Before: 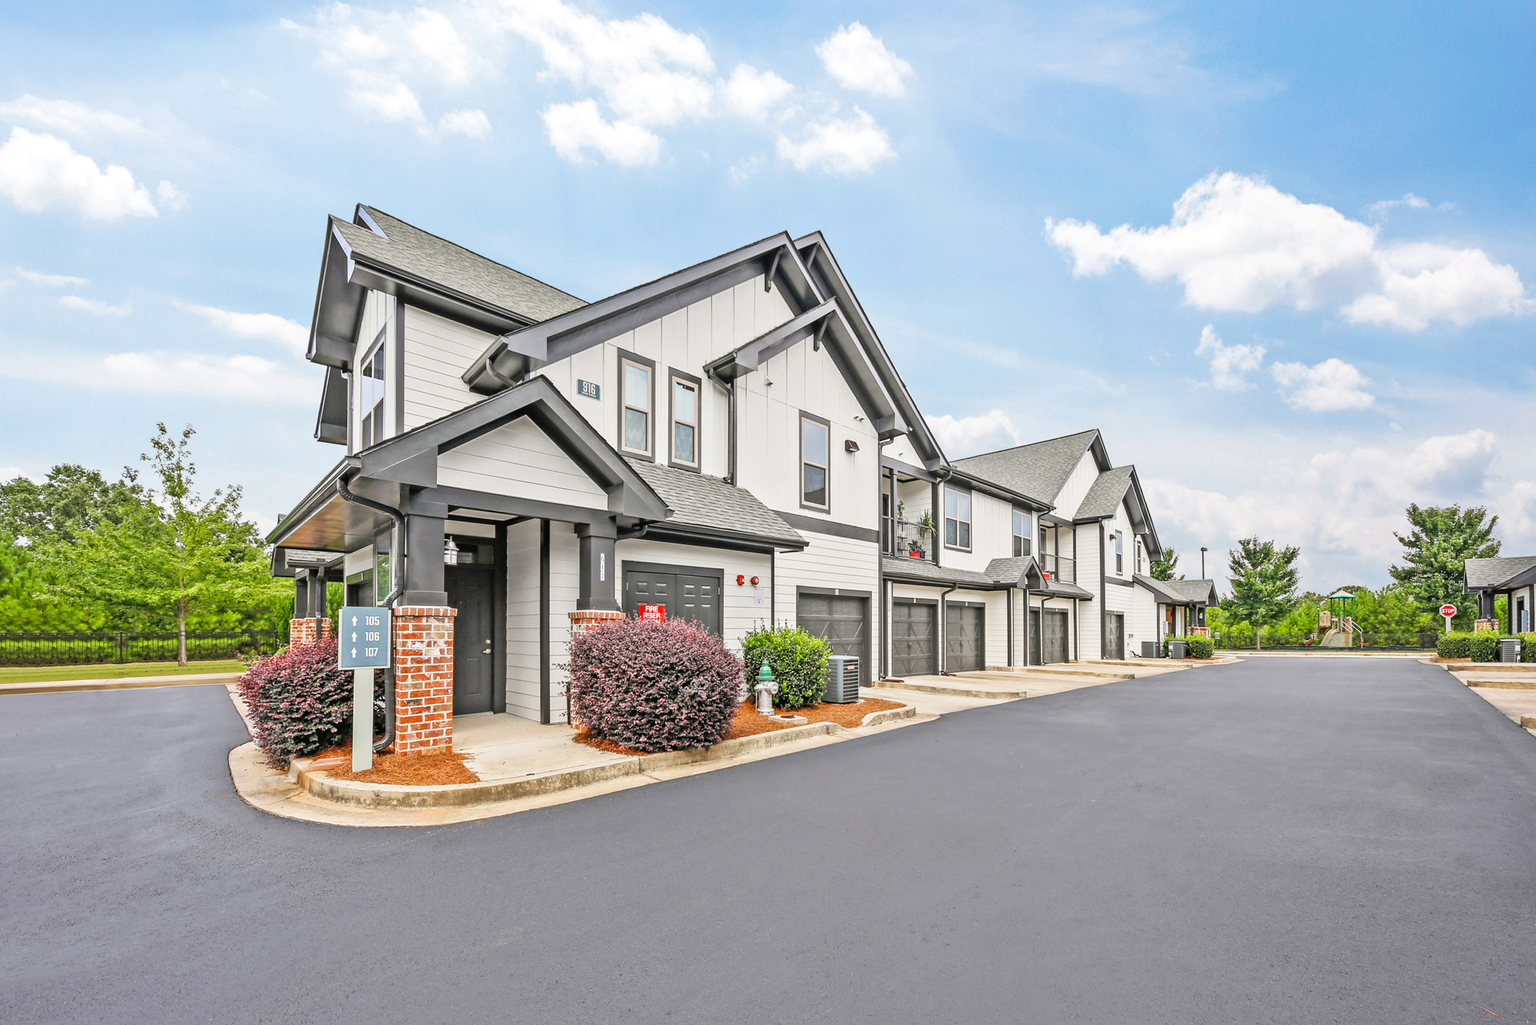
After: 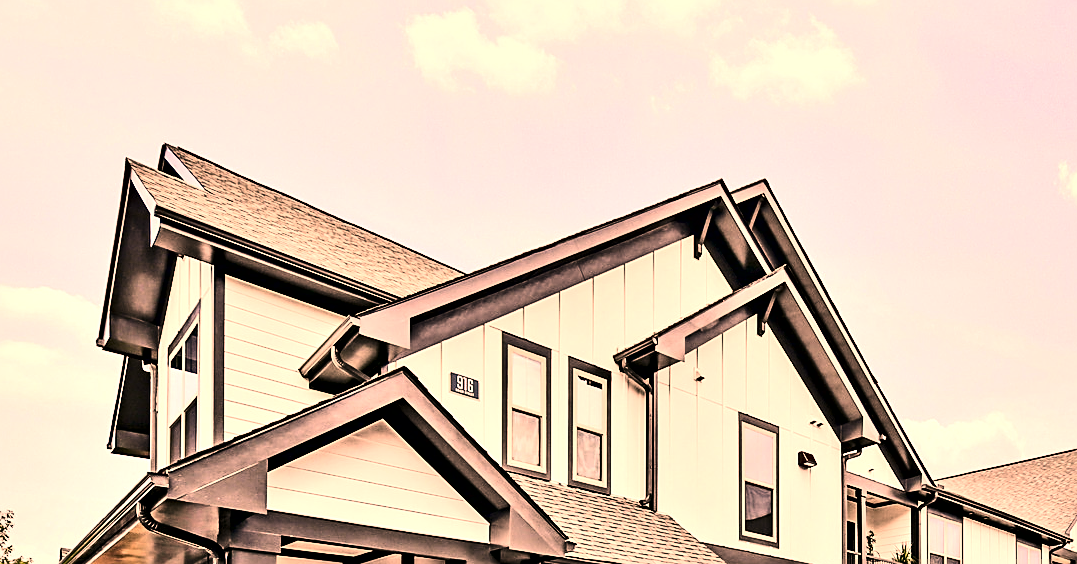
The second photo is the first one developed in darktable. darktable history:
sharpen: on, module defaults
crop: left 15.105%, top 9.125%, right 31.005%, bottom 48.524%
contrast brightness saturation: contrast 0.291
contrast equalizer: y [[0.6 ×6], [0.55 ×6], [0 ×6], [0 ×6], [0 ×6]]
tone equalizer: -8 EV -0.405 EV, -7 EV -0.407 EV, -6 EV -0.322 EV, -5 EV -0.219 EV, -3 EV 0.197 EV, -2 EV 0.343 EV, -1 EV 0.365 EV, +0 EV 0.437 EV, edges refinement/feathering 500, mask exposure compensation -1.57 EV, preserve details no
color correction: highlights a* 39.84, highlights b* 39.6, saturation 0.689
